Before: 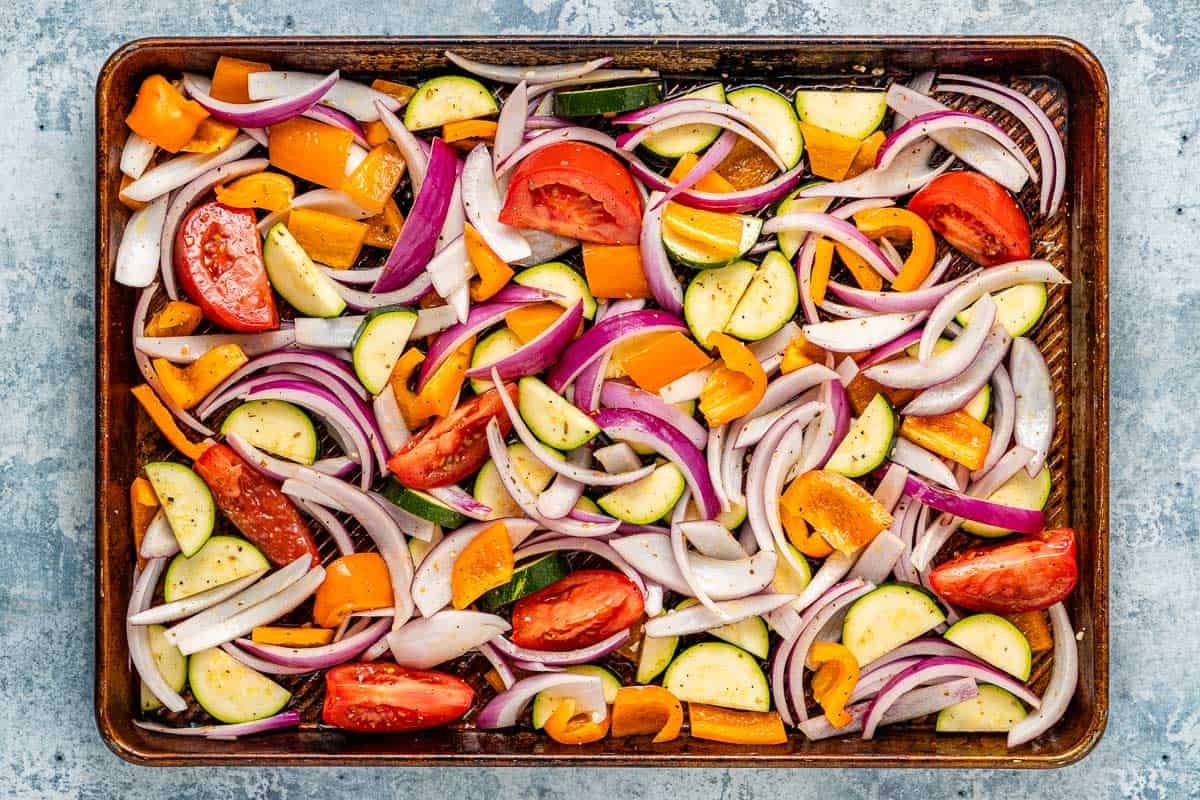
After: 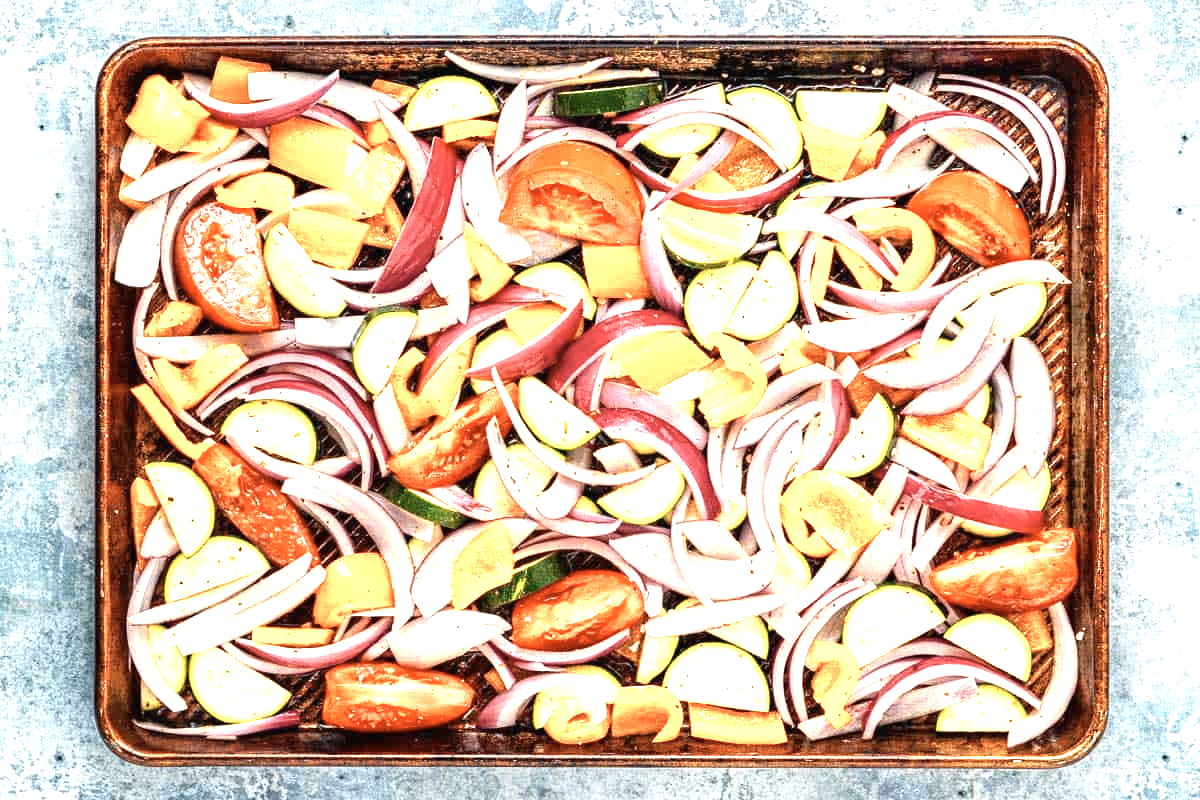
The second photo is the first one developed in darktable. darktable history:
color zones: curves: ch0 [(0.018, 0.548) (0.224, 0.64) (0.425, 0.447) (0.675, 0.575) (0.732, 0.579)]; ch1 [(0.066, 0.487) (0.25, 0.5) (0.404, 0.43) (0.75, 0.421) (0.956, 0.421)]; ch2 [(0.044, 0.561) (0.215, 0.465) (0.399, 0.544) (0.465, 0.548) (0.614, 0.447) (0.724, 0.43) (0.882, 0.623) (0.956, 0.632)]
exposure: black level correction -0.001, exposure 0.905 EV, compensate exposure bias true, compensate highlight preservation false
